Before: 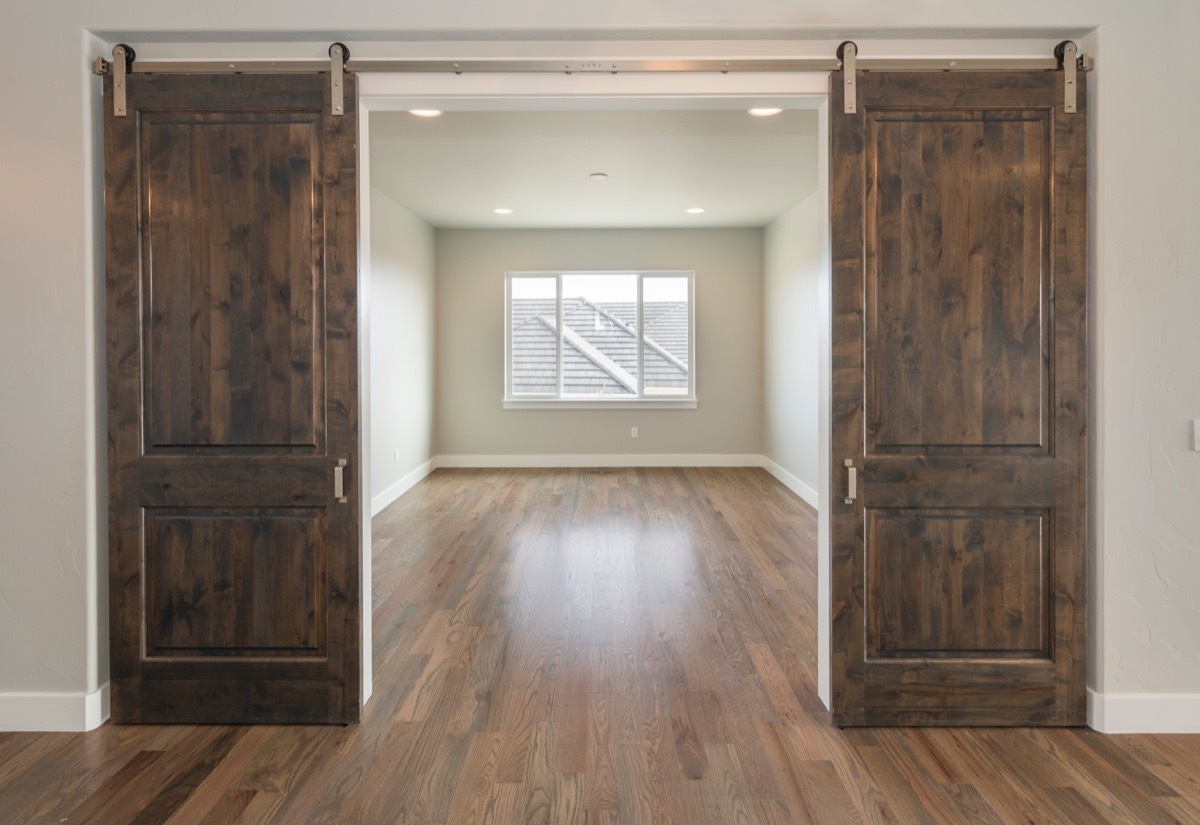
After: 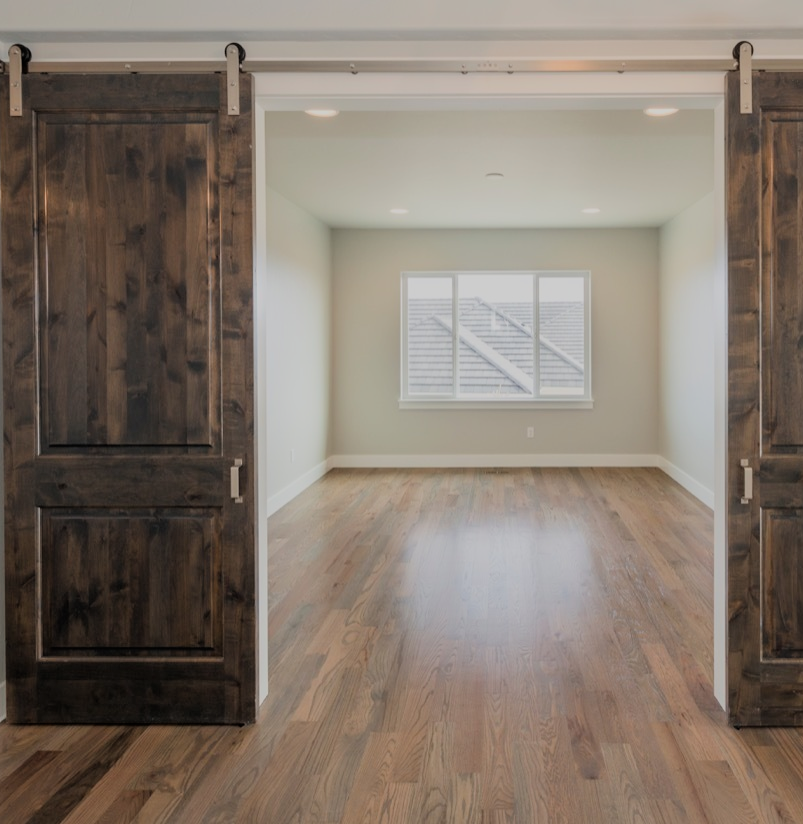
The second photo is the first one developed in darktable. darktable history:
crop and rotate: left 8.698%, right 24.336%
filmic rgb: black relative exposure -6.96 EV, white relative exposure 5.57 EV, hardness 2.86, color science v6 (2022)
